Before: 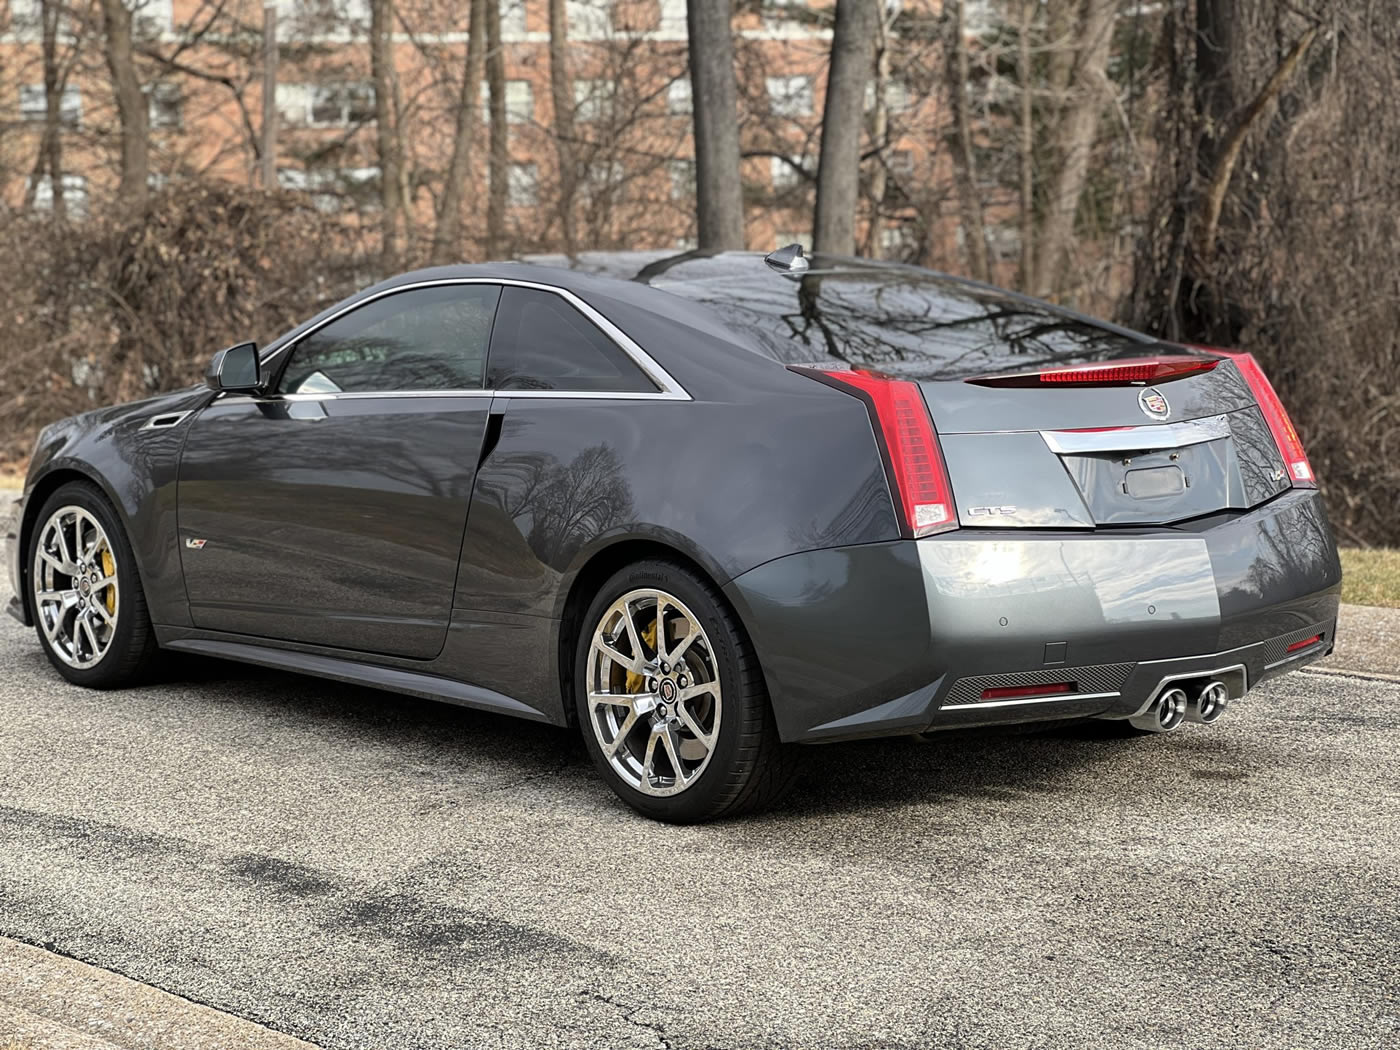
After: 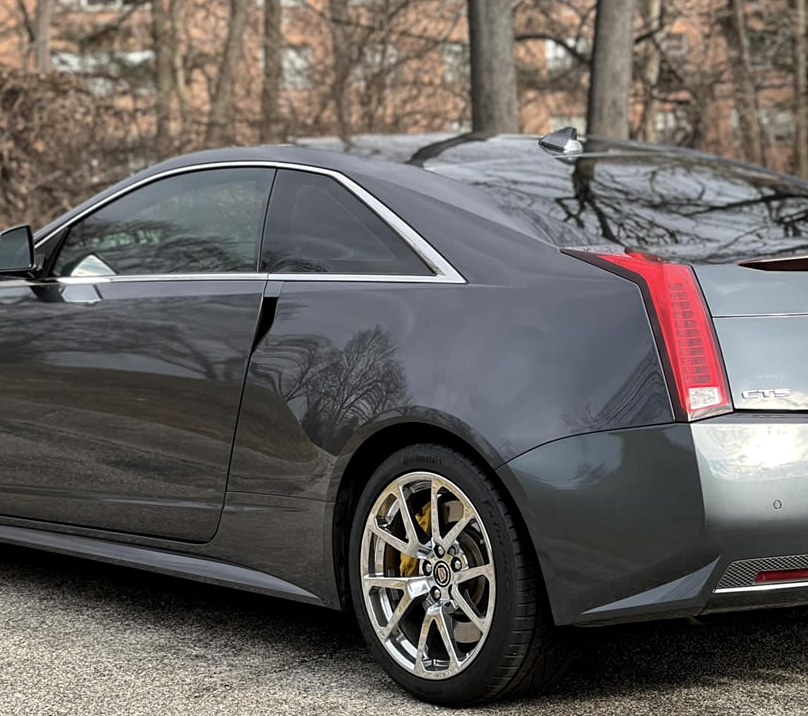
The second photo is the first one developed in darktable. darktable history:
local contrast: highlights 100%, shadows 100%, detail 120%, midtone range 0.2
crop: left 16.202%, top 11.208%, right 26.045%, bottom 20.557%
